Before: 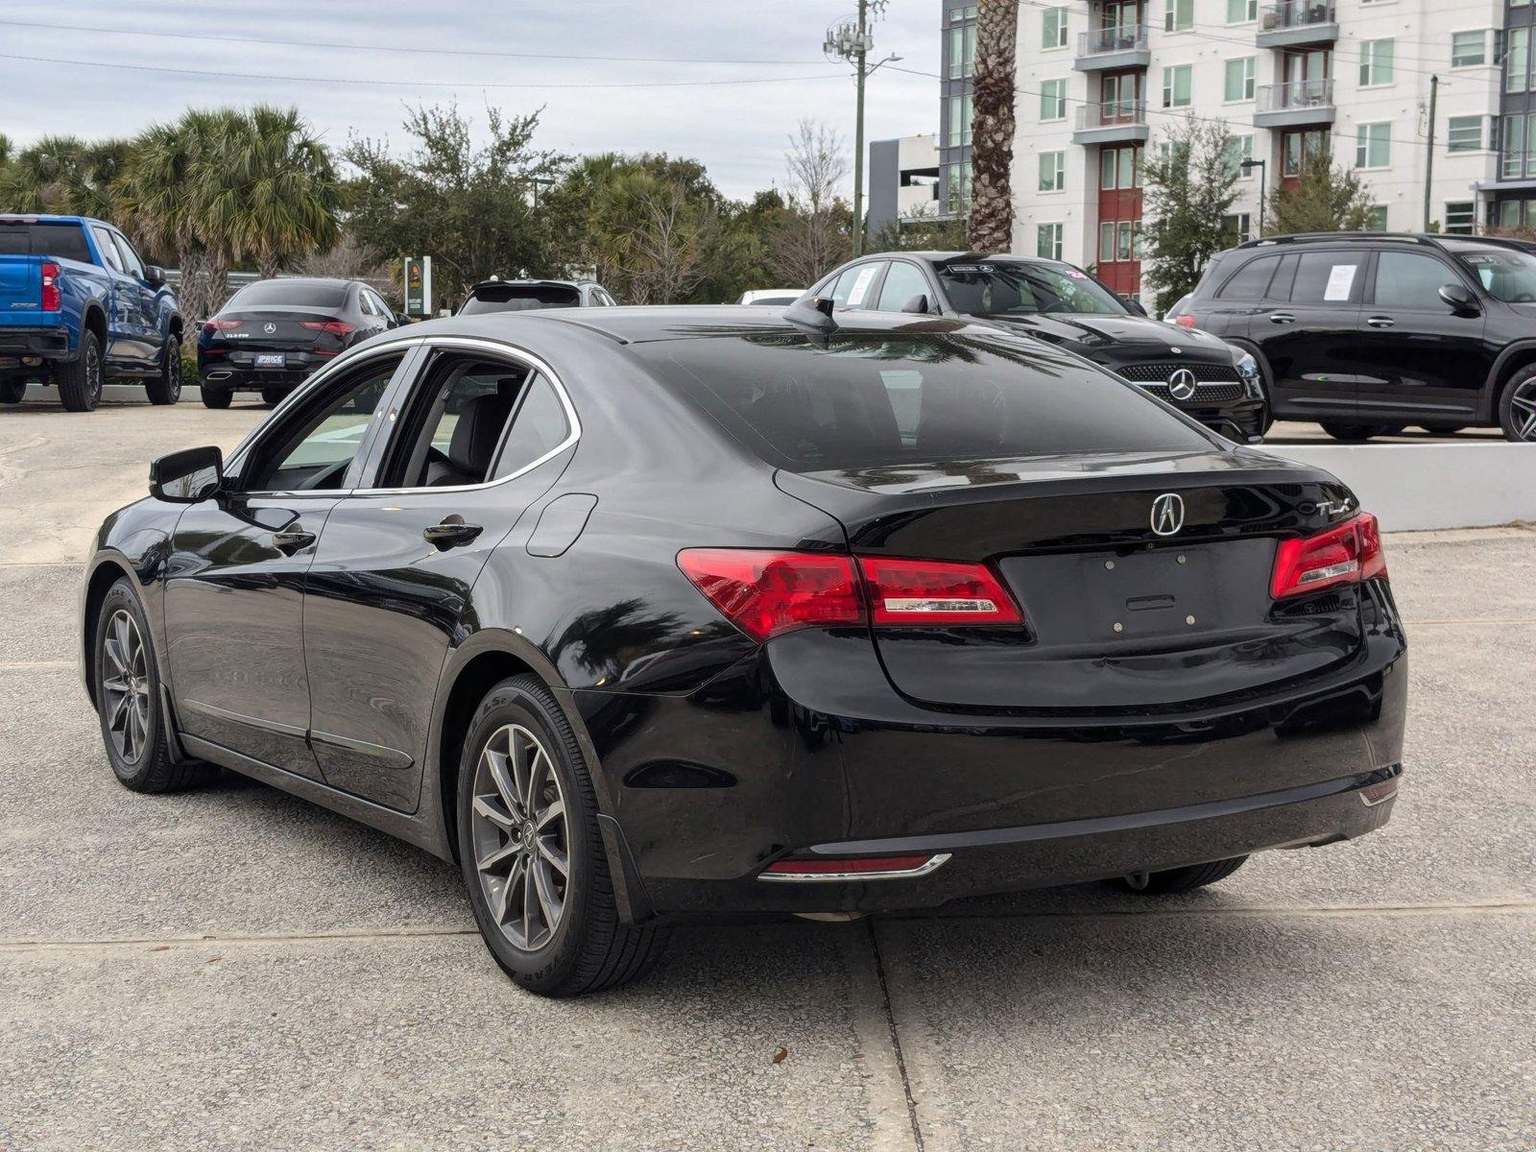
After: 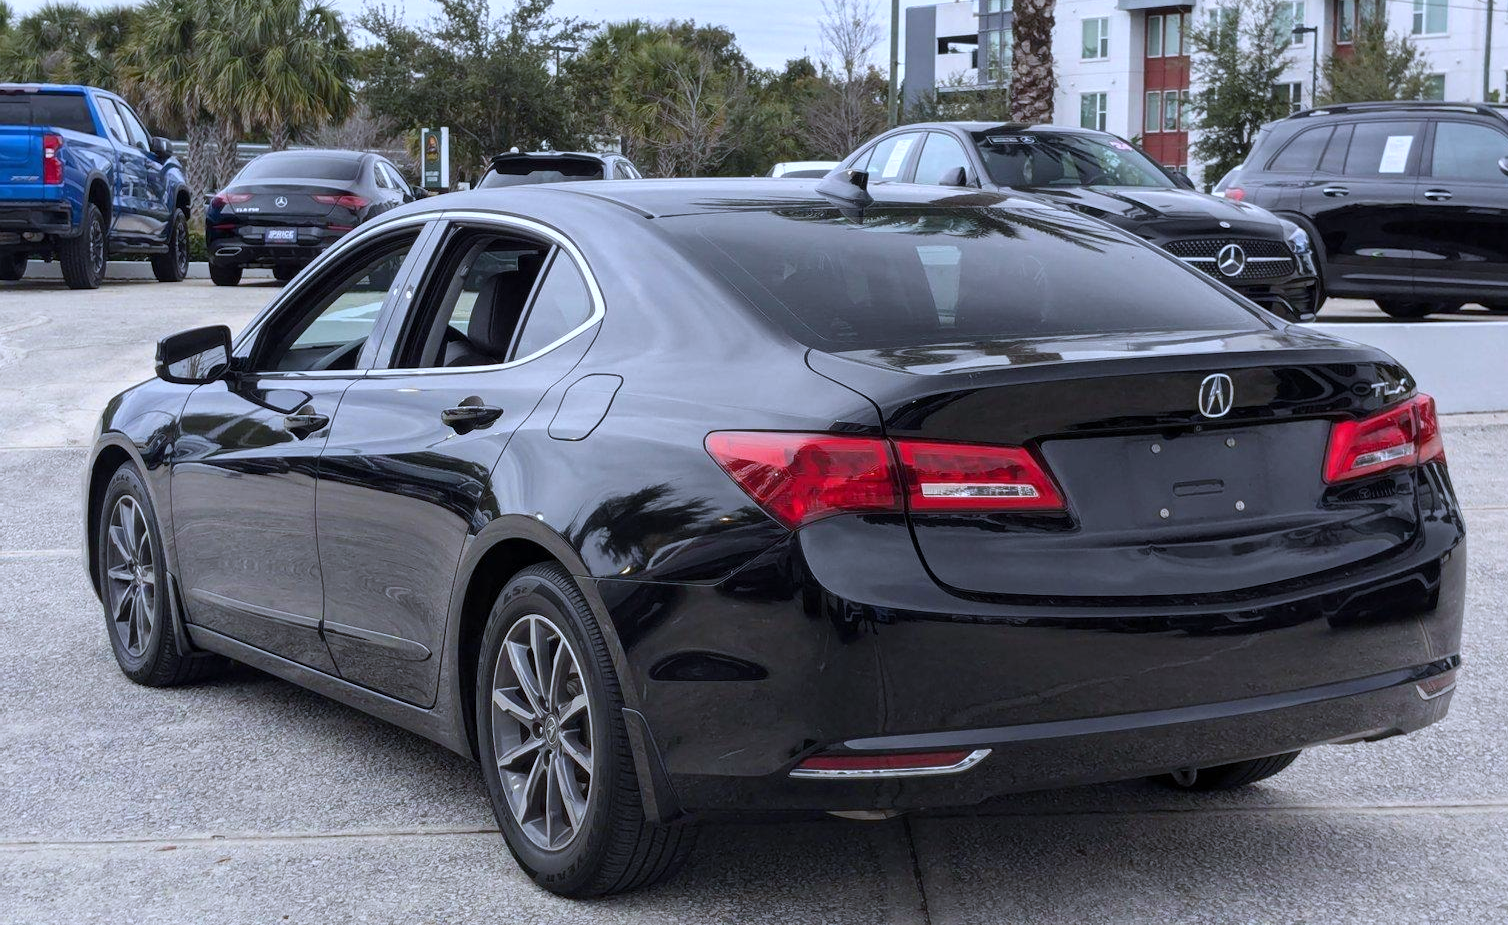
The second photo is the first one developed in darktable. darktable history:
crop and rotate: angle 0.03°, top 11.643%, right 5.651%, bottom 11.189%
white balance: red 0.948, green 1.02, blue 1.176
